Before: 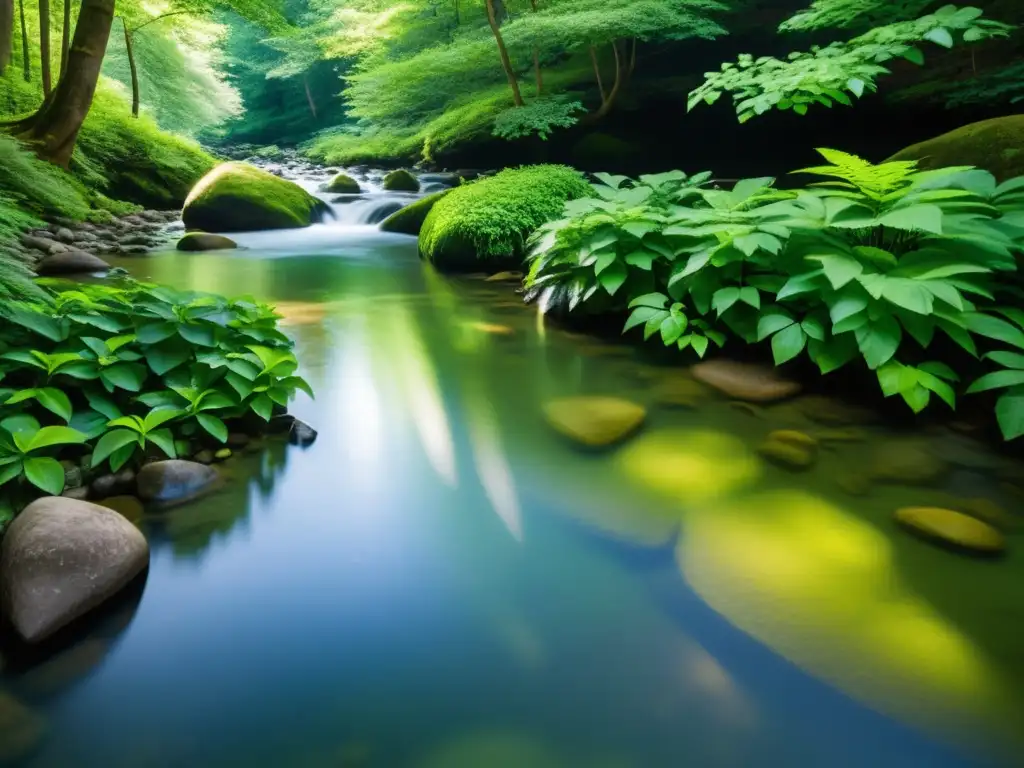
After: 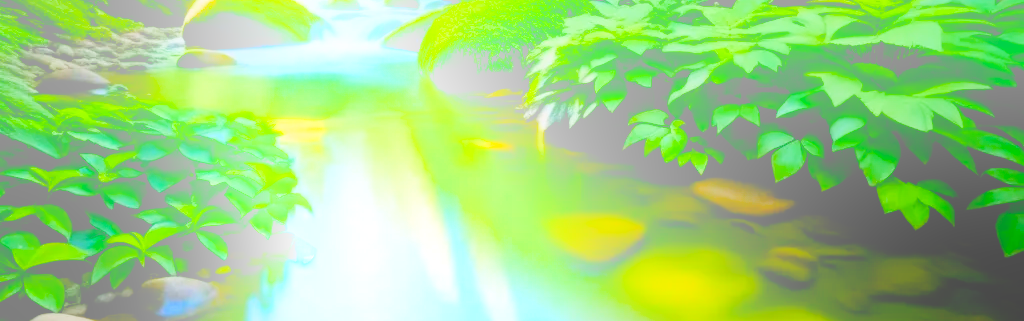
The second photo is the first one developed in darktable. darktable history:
crop and rotate: top 23.84%, bottom 34.294%
filmic rgb: black relative exposure -7.75 EV, white relative exposure 4.4 EV, threshold 3 EV, target black luminance 0%, hardness 3.76, latitude 50.51%, contrast 1.074, highlights saturation mix 10%, shadows ↔ highlights balance -0.22%, color science v4 (2020), enable highlight reconstruction true
color balance rgb: perceptual saturation grading › global saturation 20%, perceptual saturation grading › highlights -25%, perceptual saturation grading › shadows 50%
bloom: size 25%, threshold 5%, strength 90%
